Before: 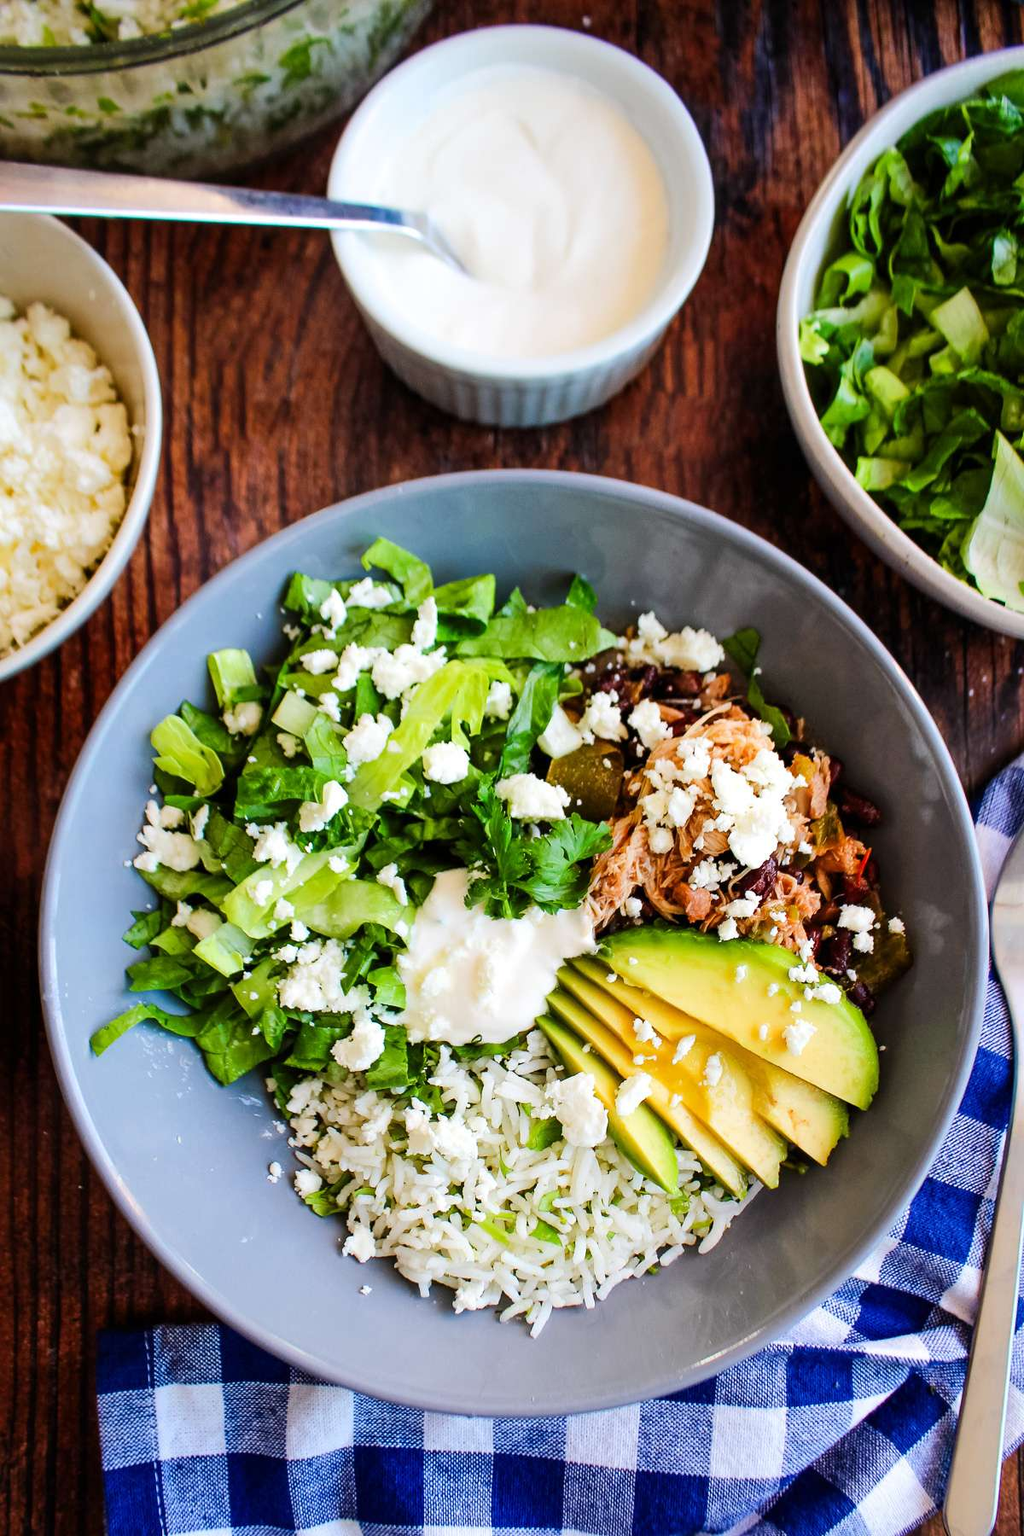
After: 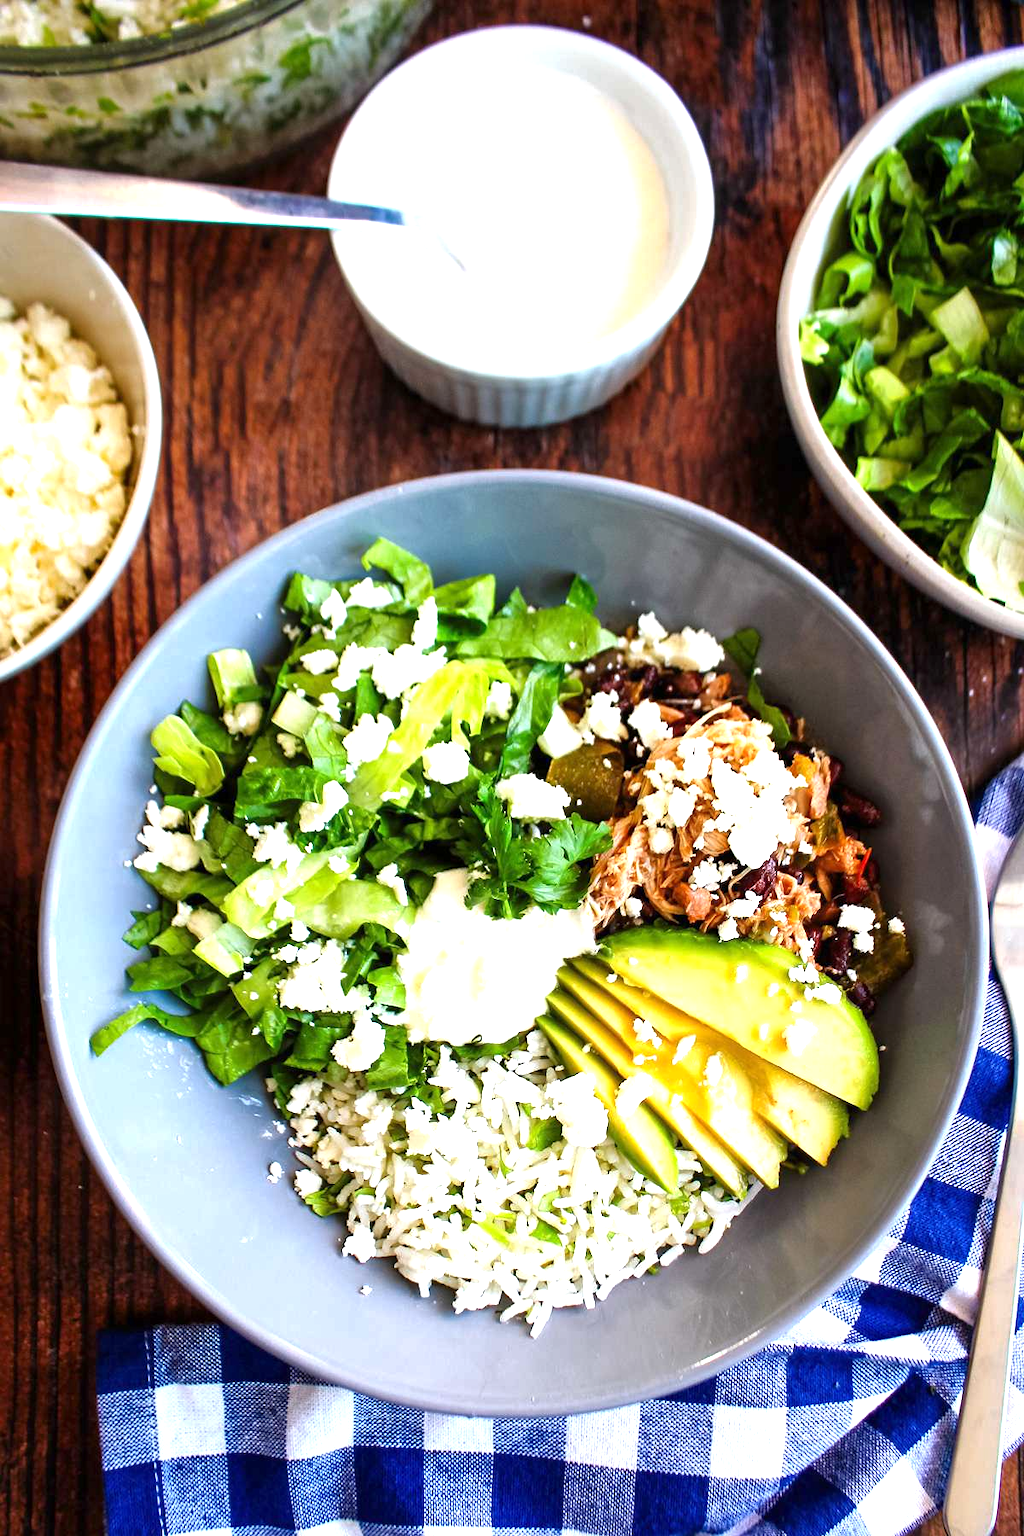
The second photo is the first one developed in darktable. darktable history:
exposure: exposure 0.659 EV, compensate highlight preservation false
tone equalizer: -8 EV -0.001 EV, -7 EV 0.001 EV, -6 EV -0.001 EV, -5 EV -0.006 EV, -4 EV -0.08 EV, -3 EV -0.2 EV, -2 EV -0.27 EV, -1 EV 0.091 EV, +0 EV 0.327 EV, edges refinement/feathering 500, mask exposure compensation -1.57 EV, preserve details no
